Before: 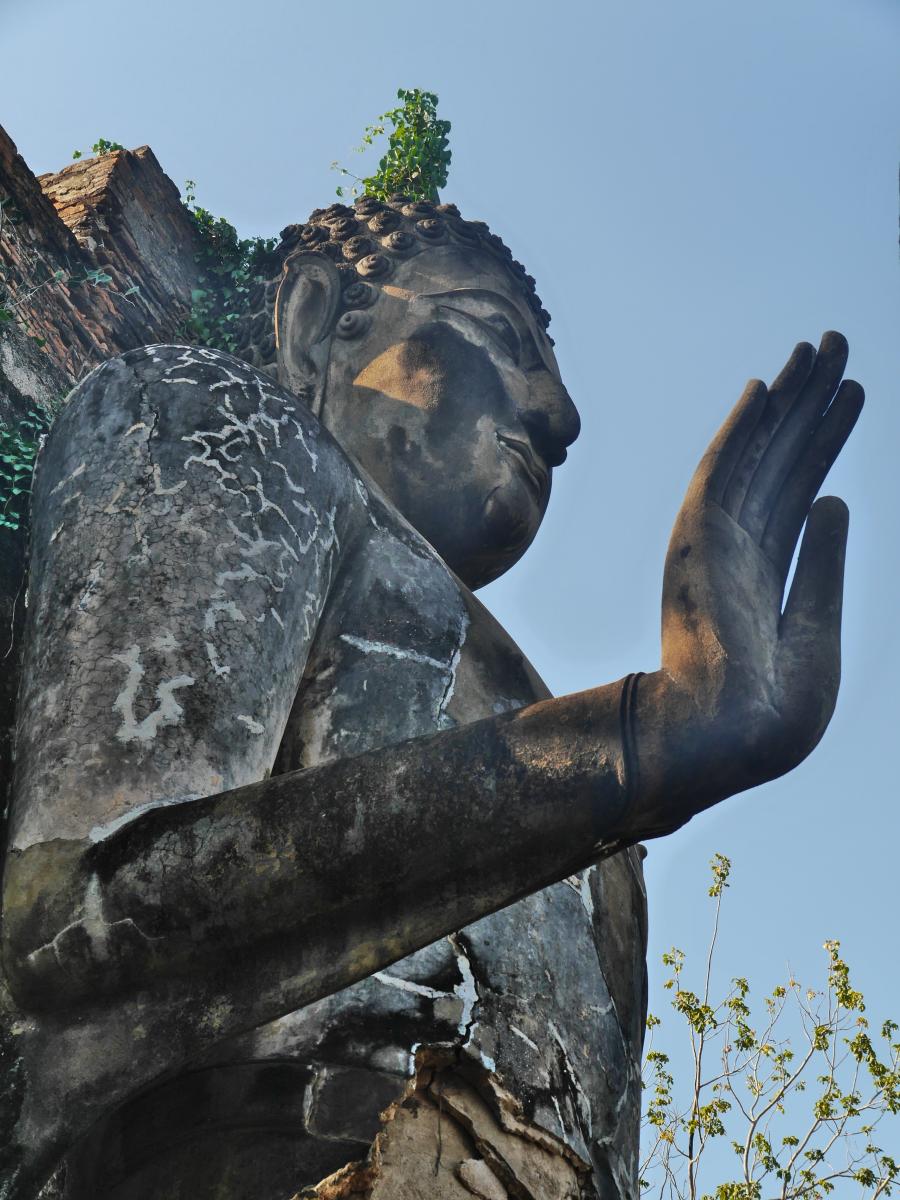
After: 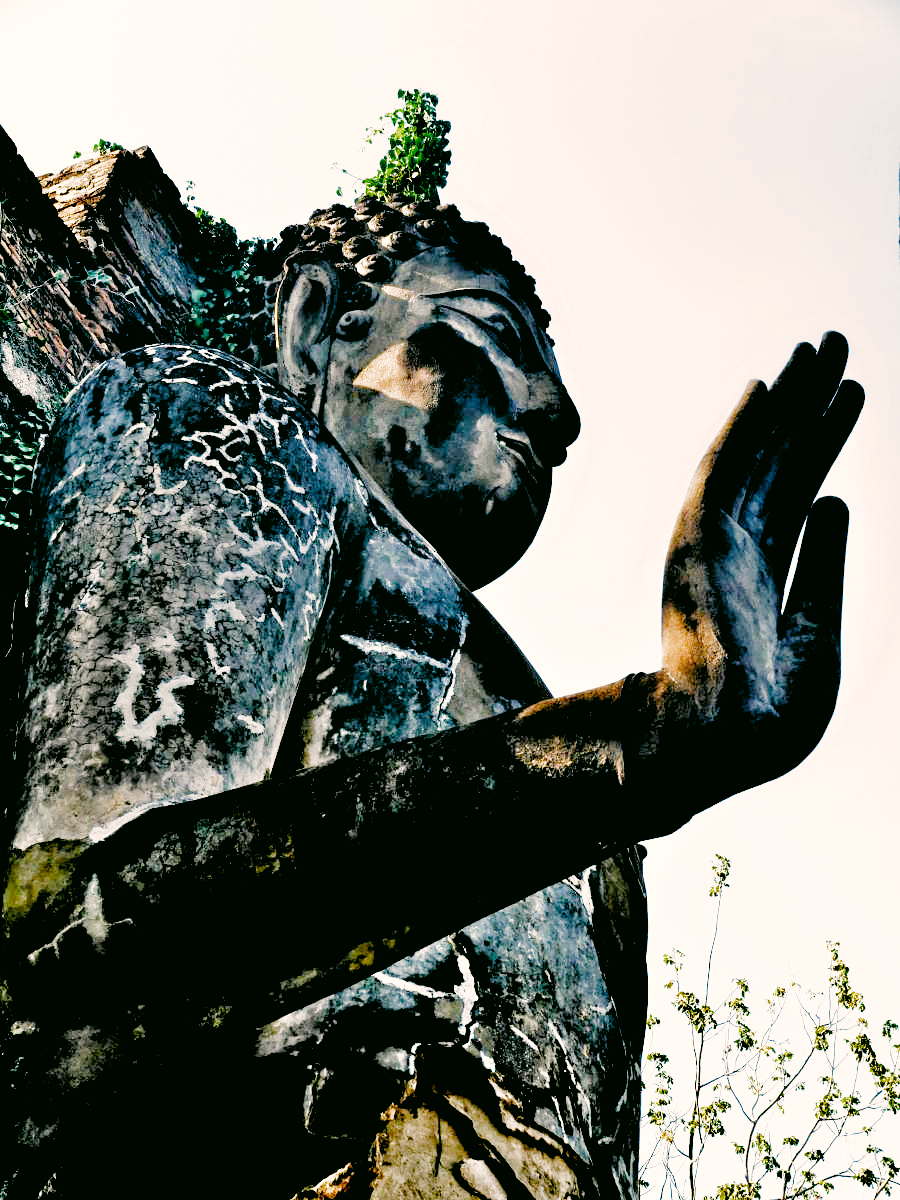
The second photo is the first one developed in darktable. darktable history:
exposure: black level correction 0, exposure 0.694 EV, compensate highlight preservation false
color correction: highlights a* 4.34, highlights b* 4.96, shadows a* -8.13, shadows b* 4.94
filmic rgb: black relative exposure -1.02 EV, white relative exposure 2.07 EV, threshold 2.99 EV, hardness 1.49, contrast 2.238, add noise in highlights 0.001, preserve chrominance no, color science v3 (2019), use custom middle-gray values true, contrast in highlights soft, enable highlight reconstruction true
